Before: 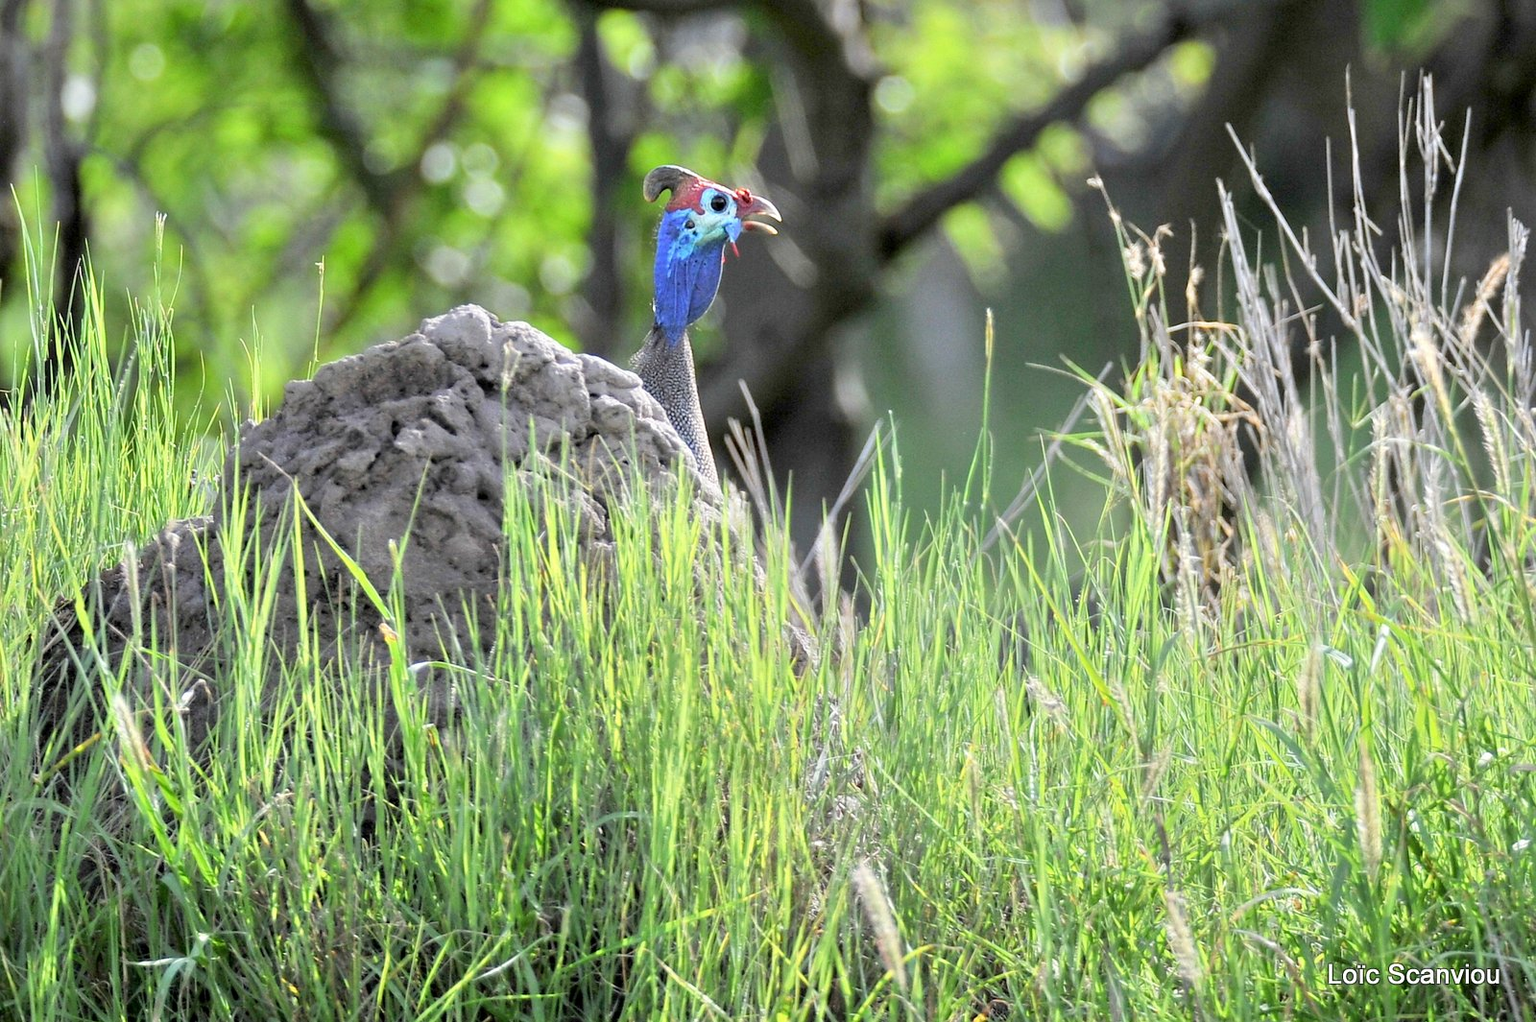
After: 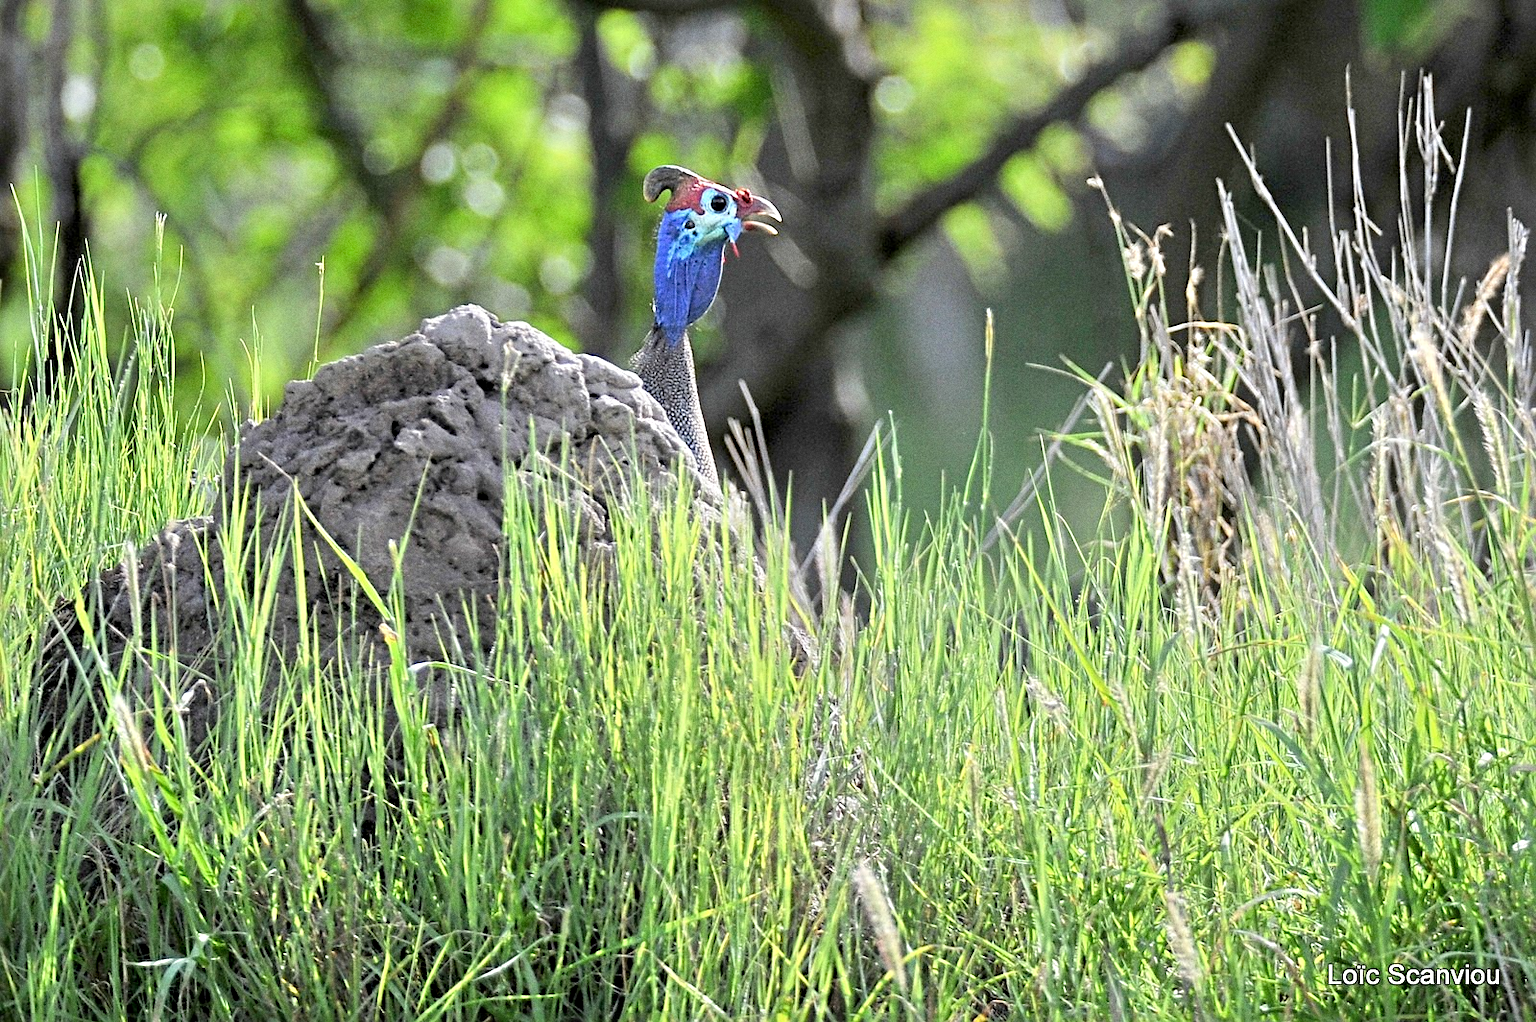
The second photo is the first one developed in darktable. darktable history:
sharpen: radius 4
grain: coarseness 0.47 ISO
